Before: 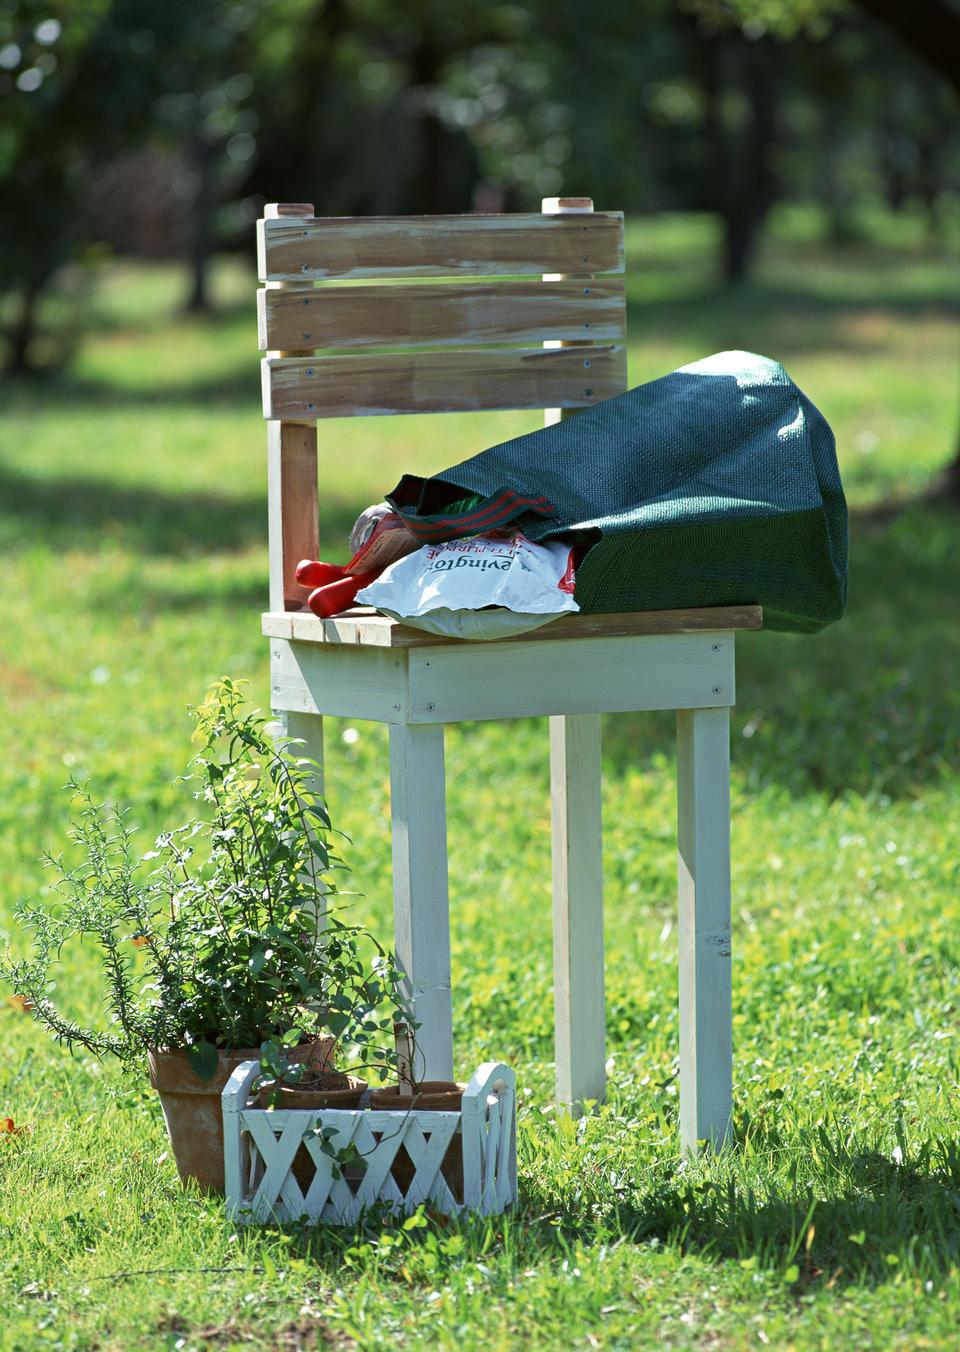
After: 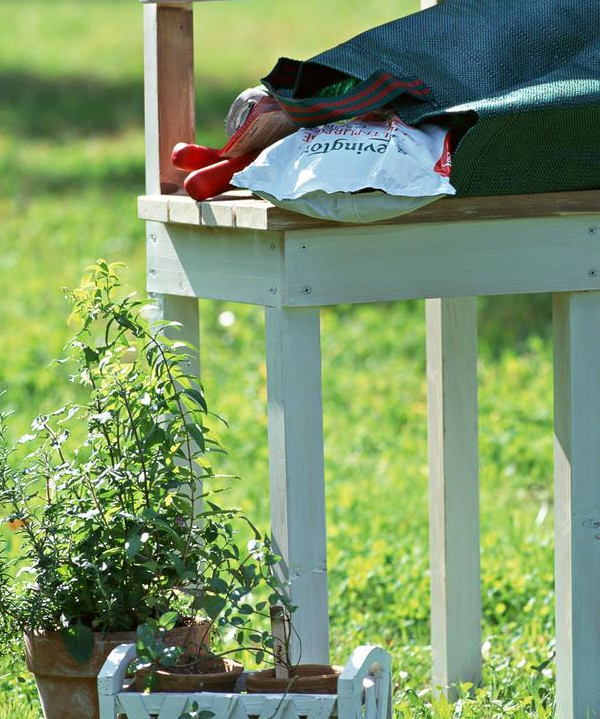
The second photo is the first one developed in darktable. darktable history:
crop: left 12.962%, top 30.913%, right 24.521%, bottom 15.873%
